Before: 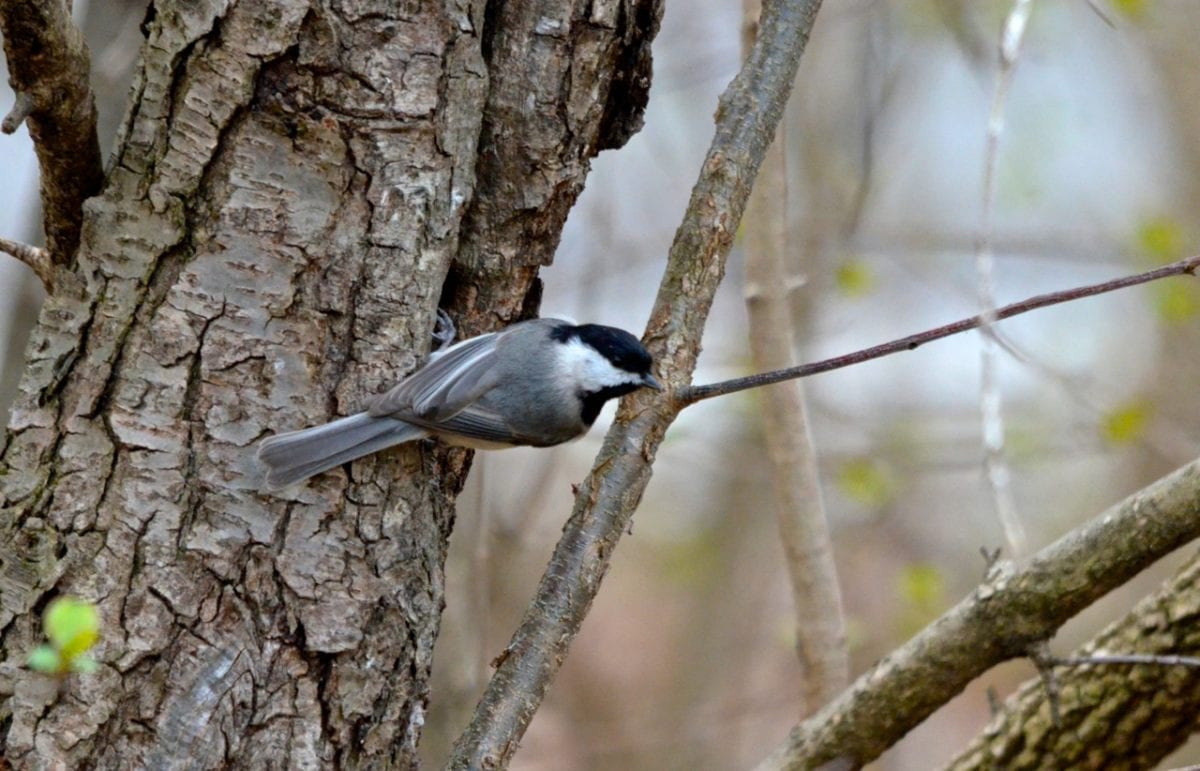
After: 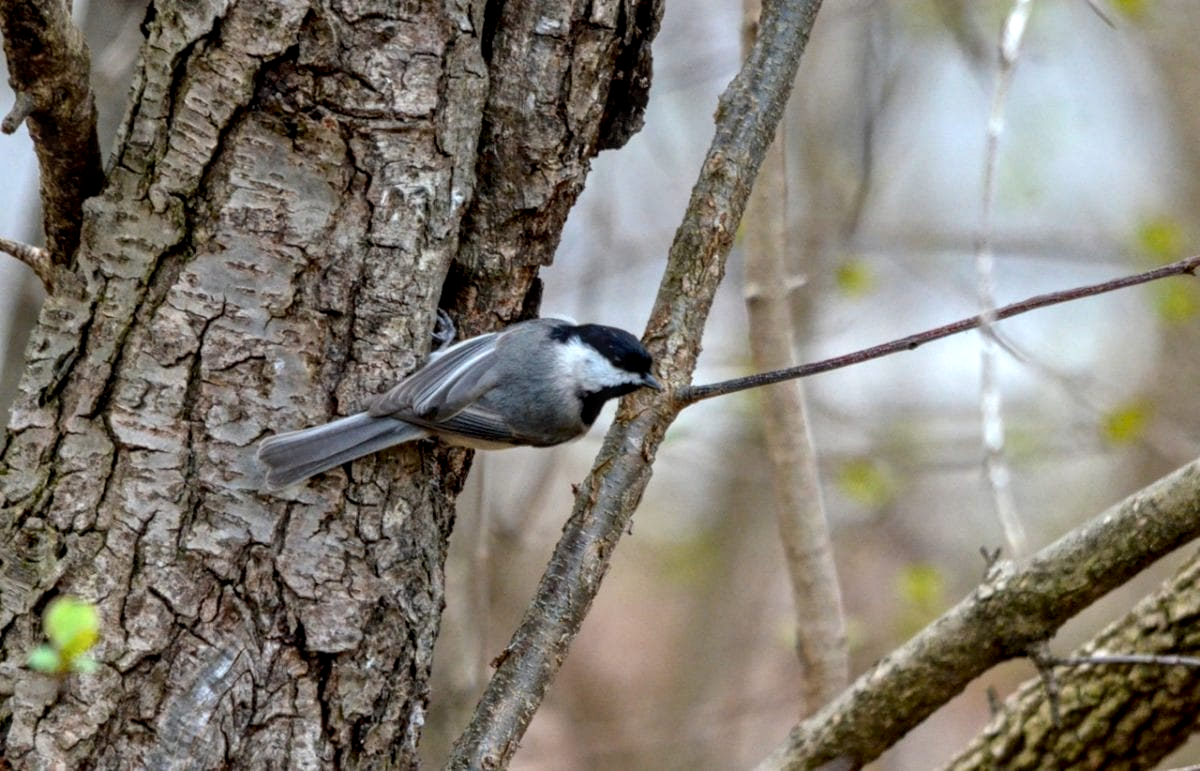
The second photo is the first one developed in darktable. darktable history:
local contrast: highlights 62%, detail 143%, midtone range 0.422
exposure: compensate exposure bias true, compensate highlight preservation false
